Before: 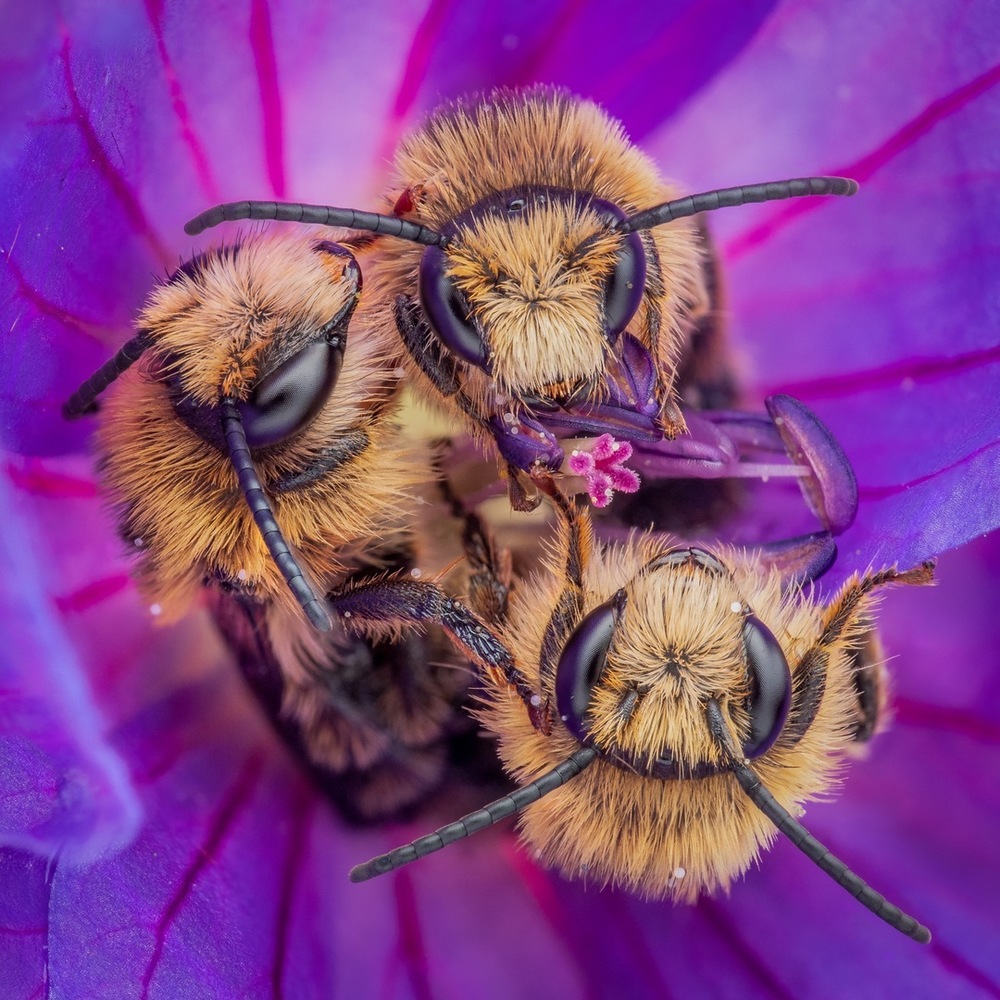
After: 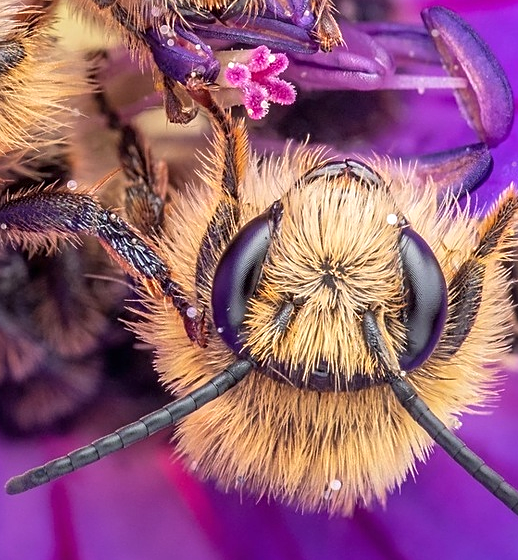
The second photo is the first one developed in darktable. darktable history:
exposure: black level correction 0, exposure 0.5 EV, compensate exposure bias true, compensate highlight preservation false
sharpen: on, module defaults
crop: left 34.479%, top 38.822%, right 13.718%, bottom 5.172%
